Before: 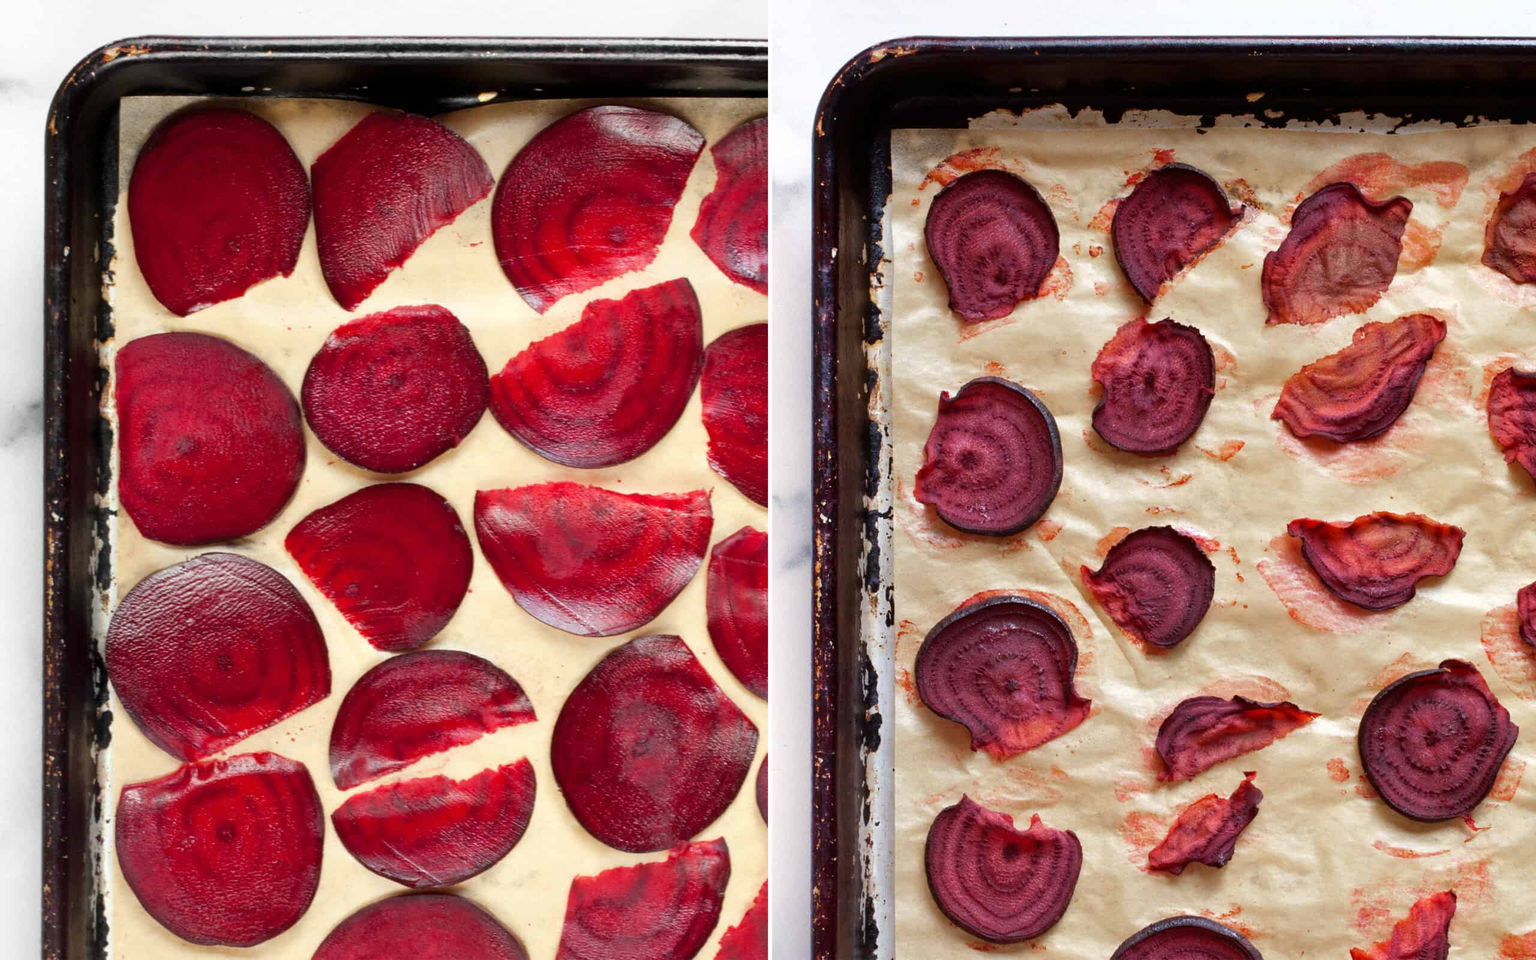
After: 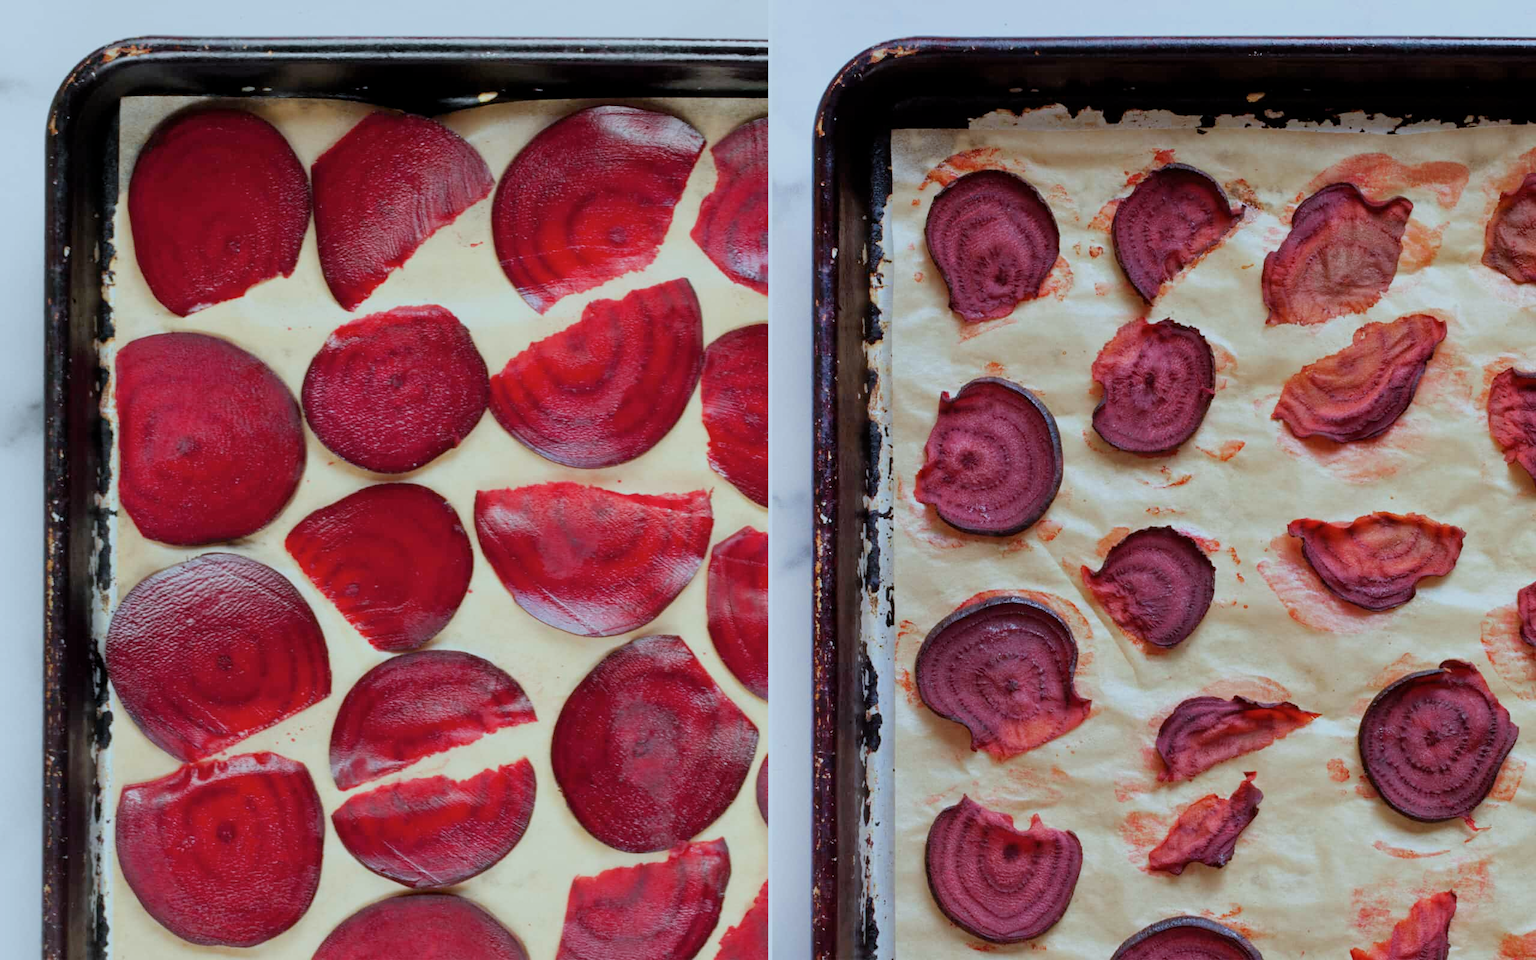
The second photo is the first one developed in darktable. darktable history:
filmic rgb: middle gray luminance 18.42%, black relative exposure -10.5 EV, white relative exposure 3.4 EV, threshold 6 EV, target black luminance 0%, hardness 6.03, latitude 99%, contrast 0.847, shadows ↔ highlights balance 0.505%, add noise in highlights 0, preserve chrominance max RGB, color science v3 (2019), use custom middle-gray values true, iterations of high-quality reconstruction 0, contrast in highlights soft, enable highlight reconstruction true
color calibration: illuminant Planckian (black body), x 0.375, y 0.373, temperature 4117 K
